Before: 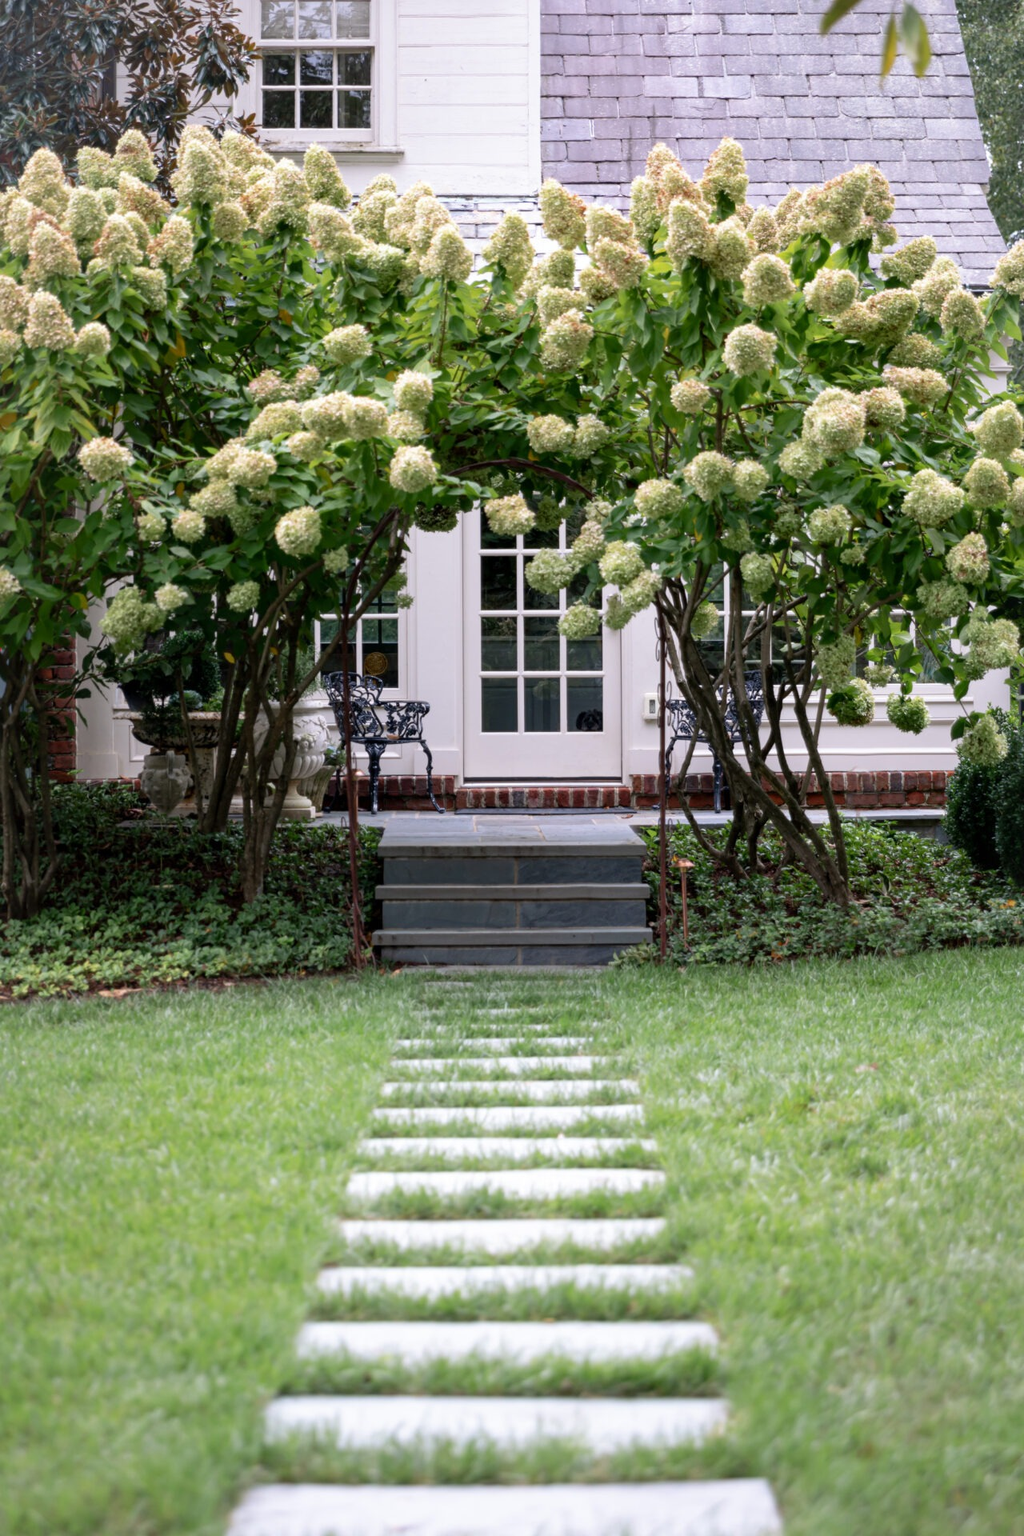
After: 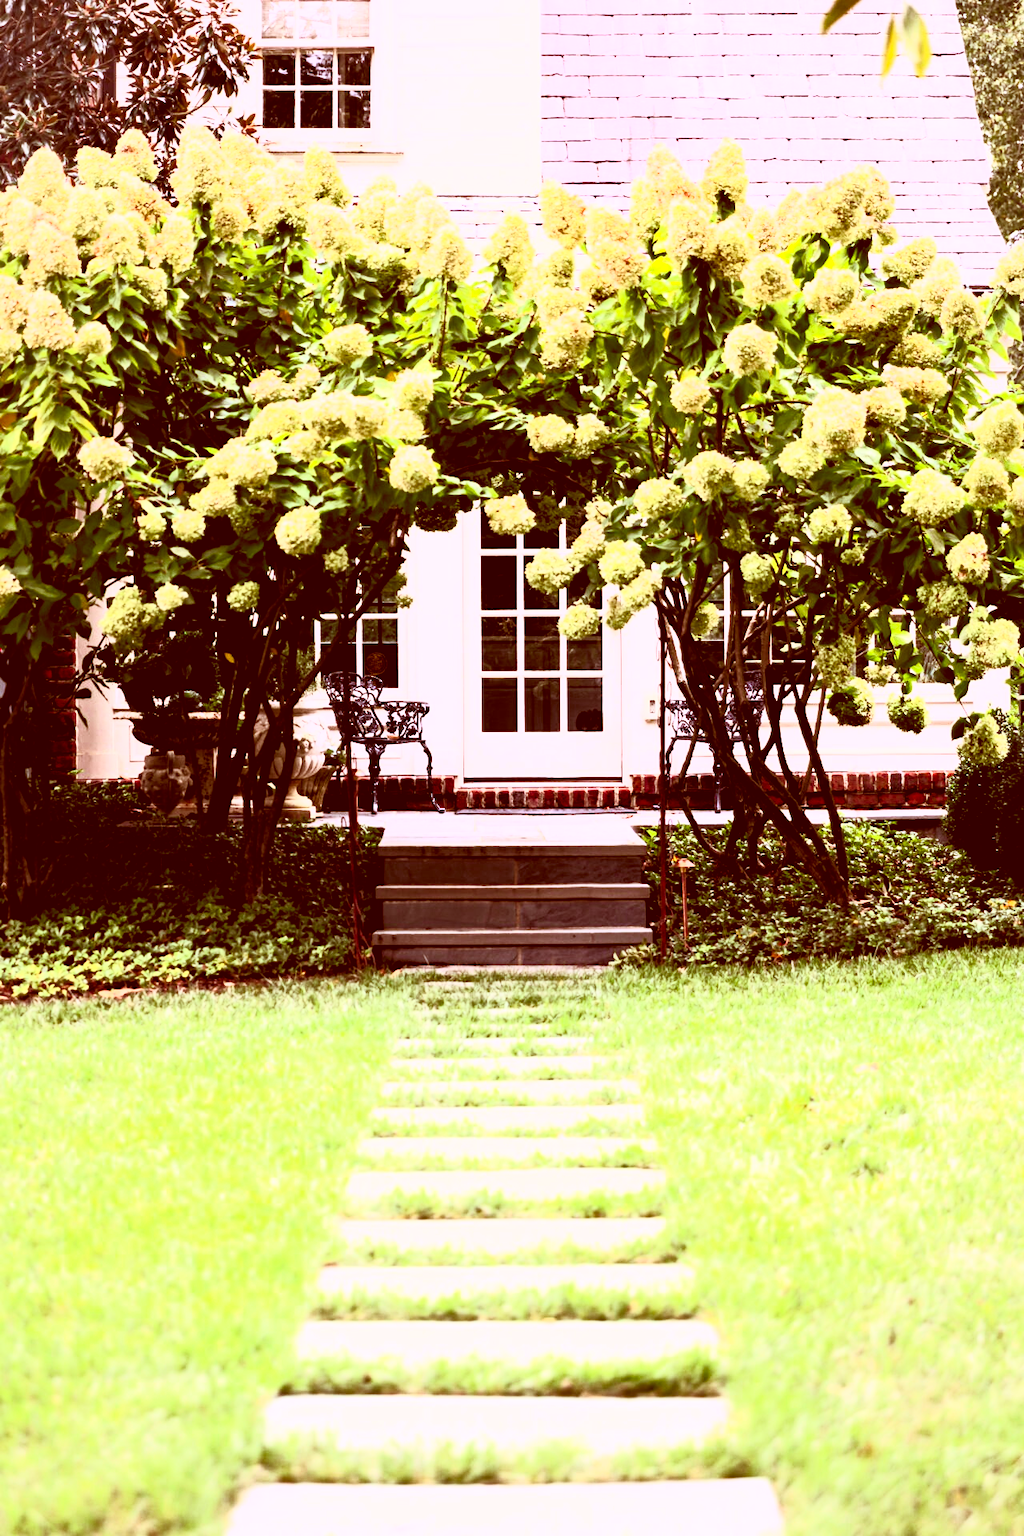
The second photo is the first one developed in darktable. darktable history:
contrast brightness saturation: contrast 0.984, brightness 0.992, saturation 1
color correction: highlights a* 9.57, highlights b* 8.76, shadows a* 39.6, shadows b* 39.43, saturation 0.774
filmic rgb: black relative exposure -4.08 EV, white relative exposure 5.1 EV, hardness 2.13, contrast 1.179, color science v6 (2022)
